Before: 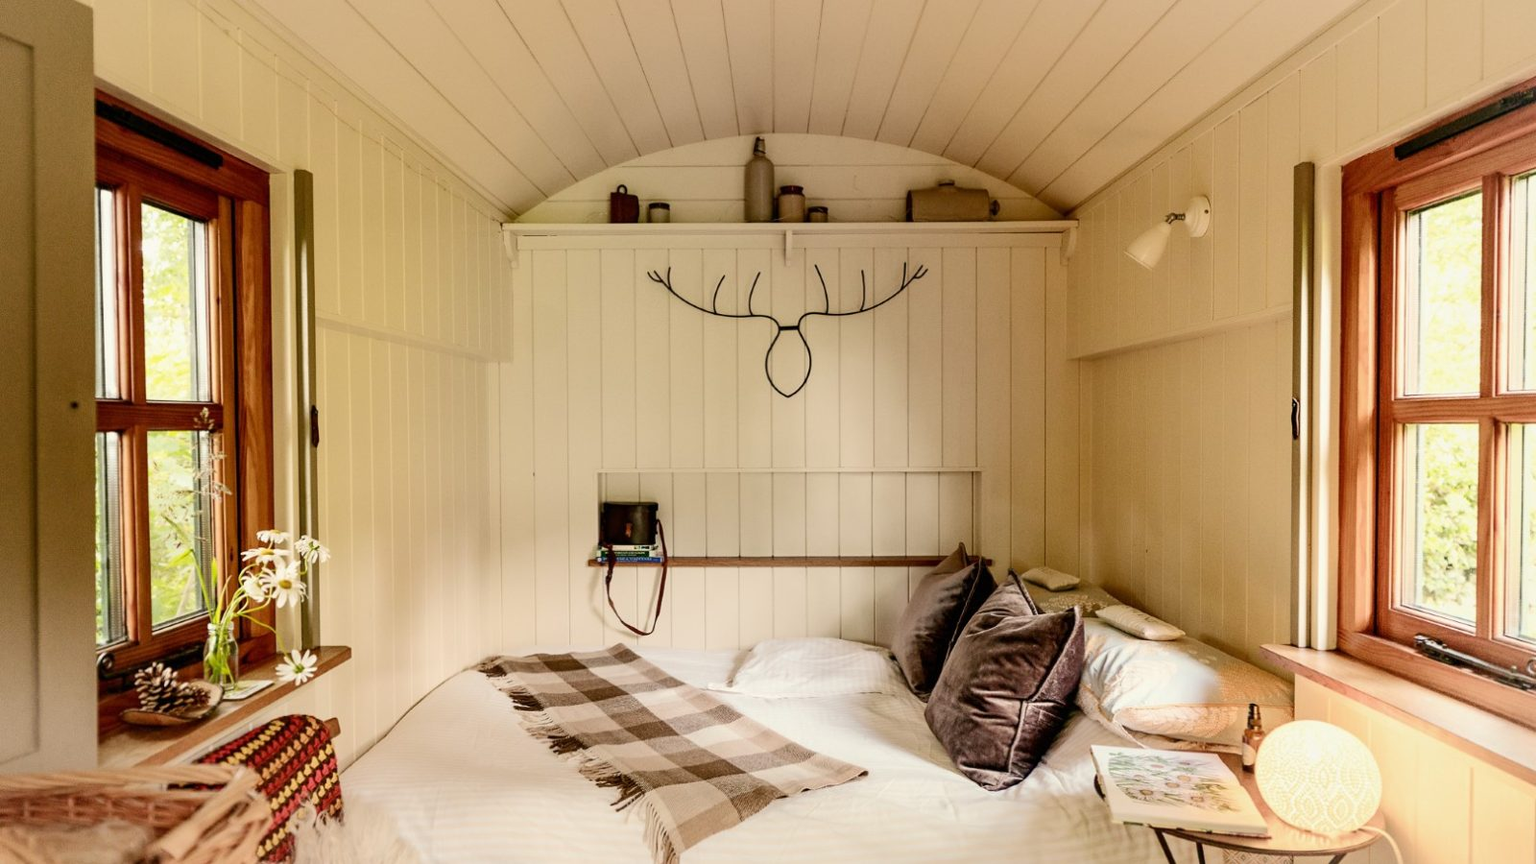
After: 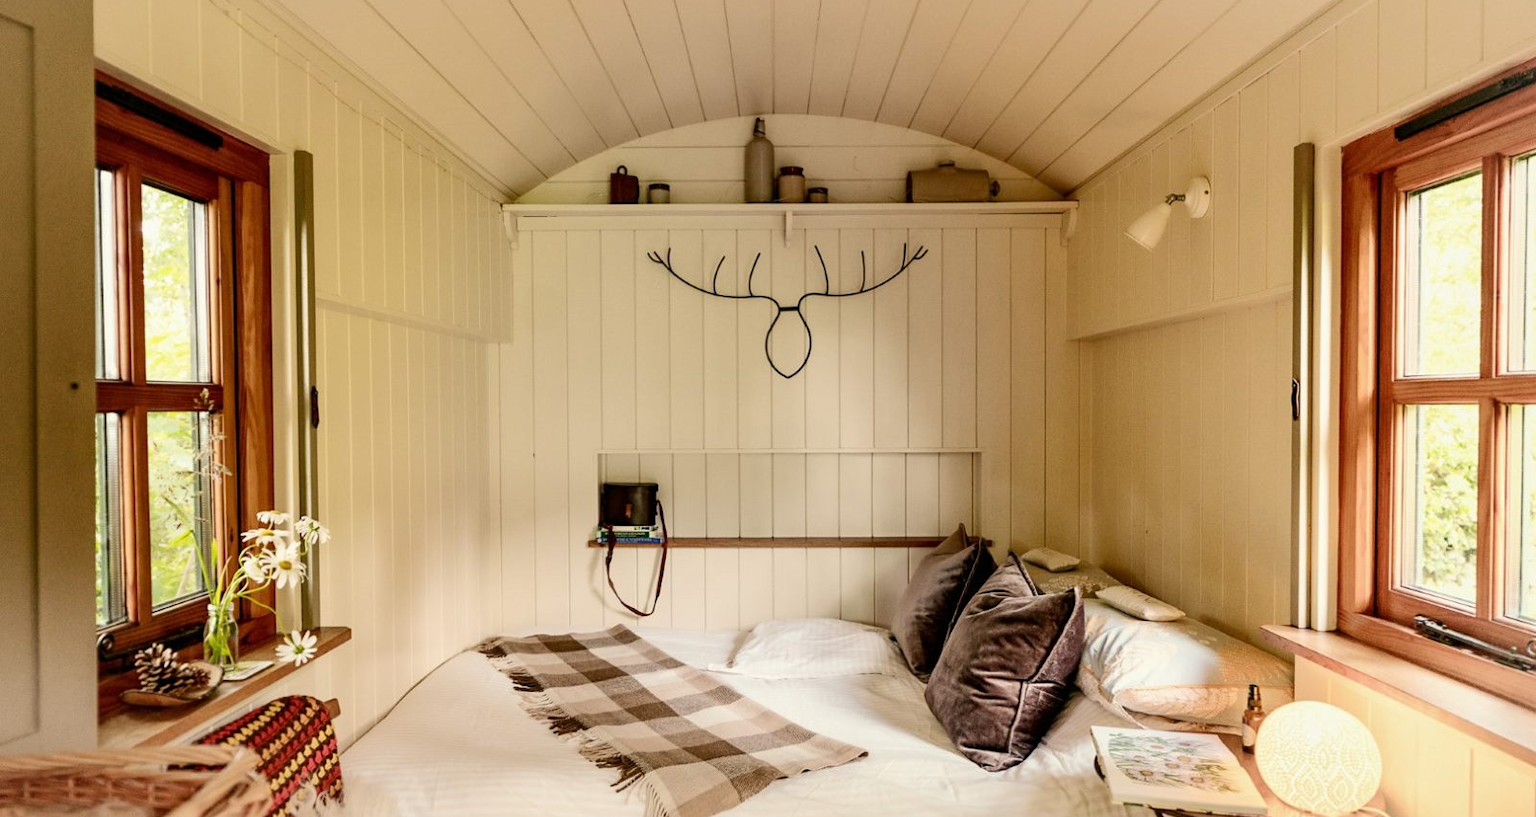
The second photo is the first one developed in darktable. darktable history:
crop and rotate: top 2.252%, bottom 3.075%
local contrast: mode bilateral grid, contrast 10, coarseness 26, detail 115%, midtone range 0.2
